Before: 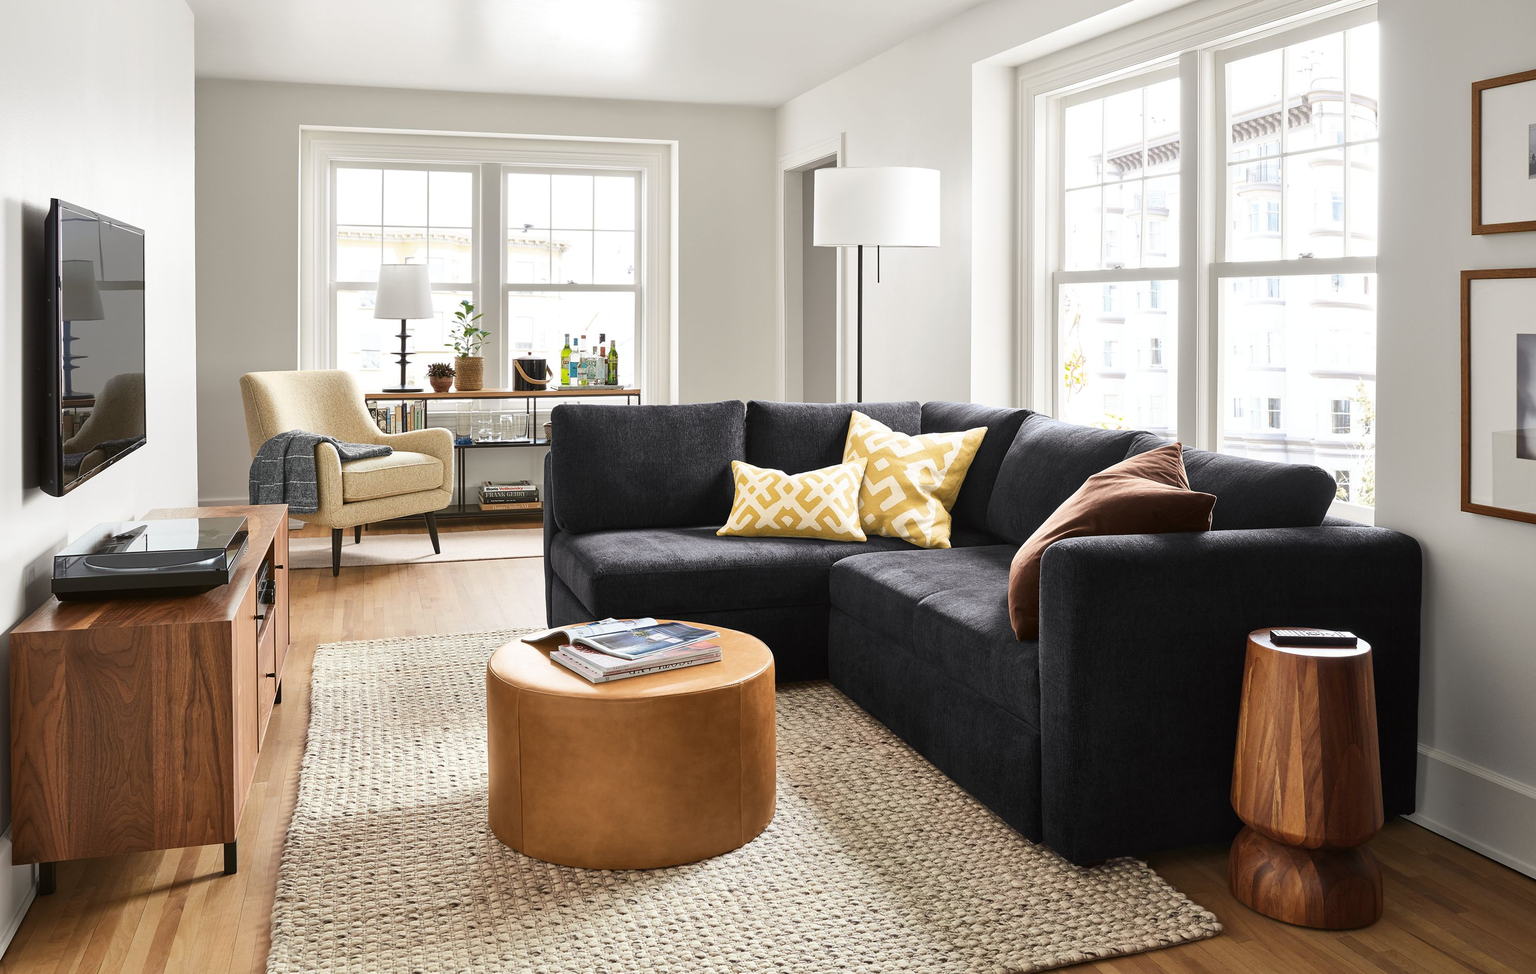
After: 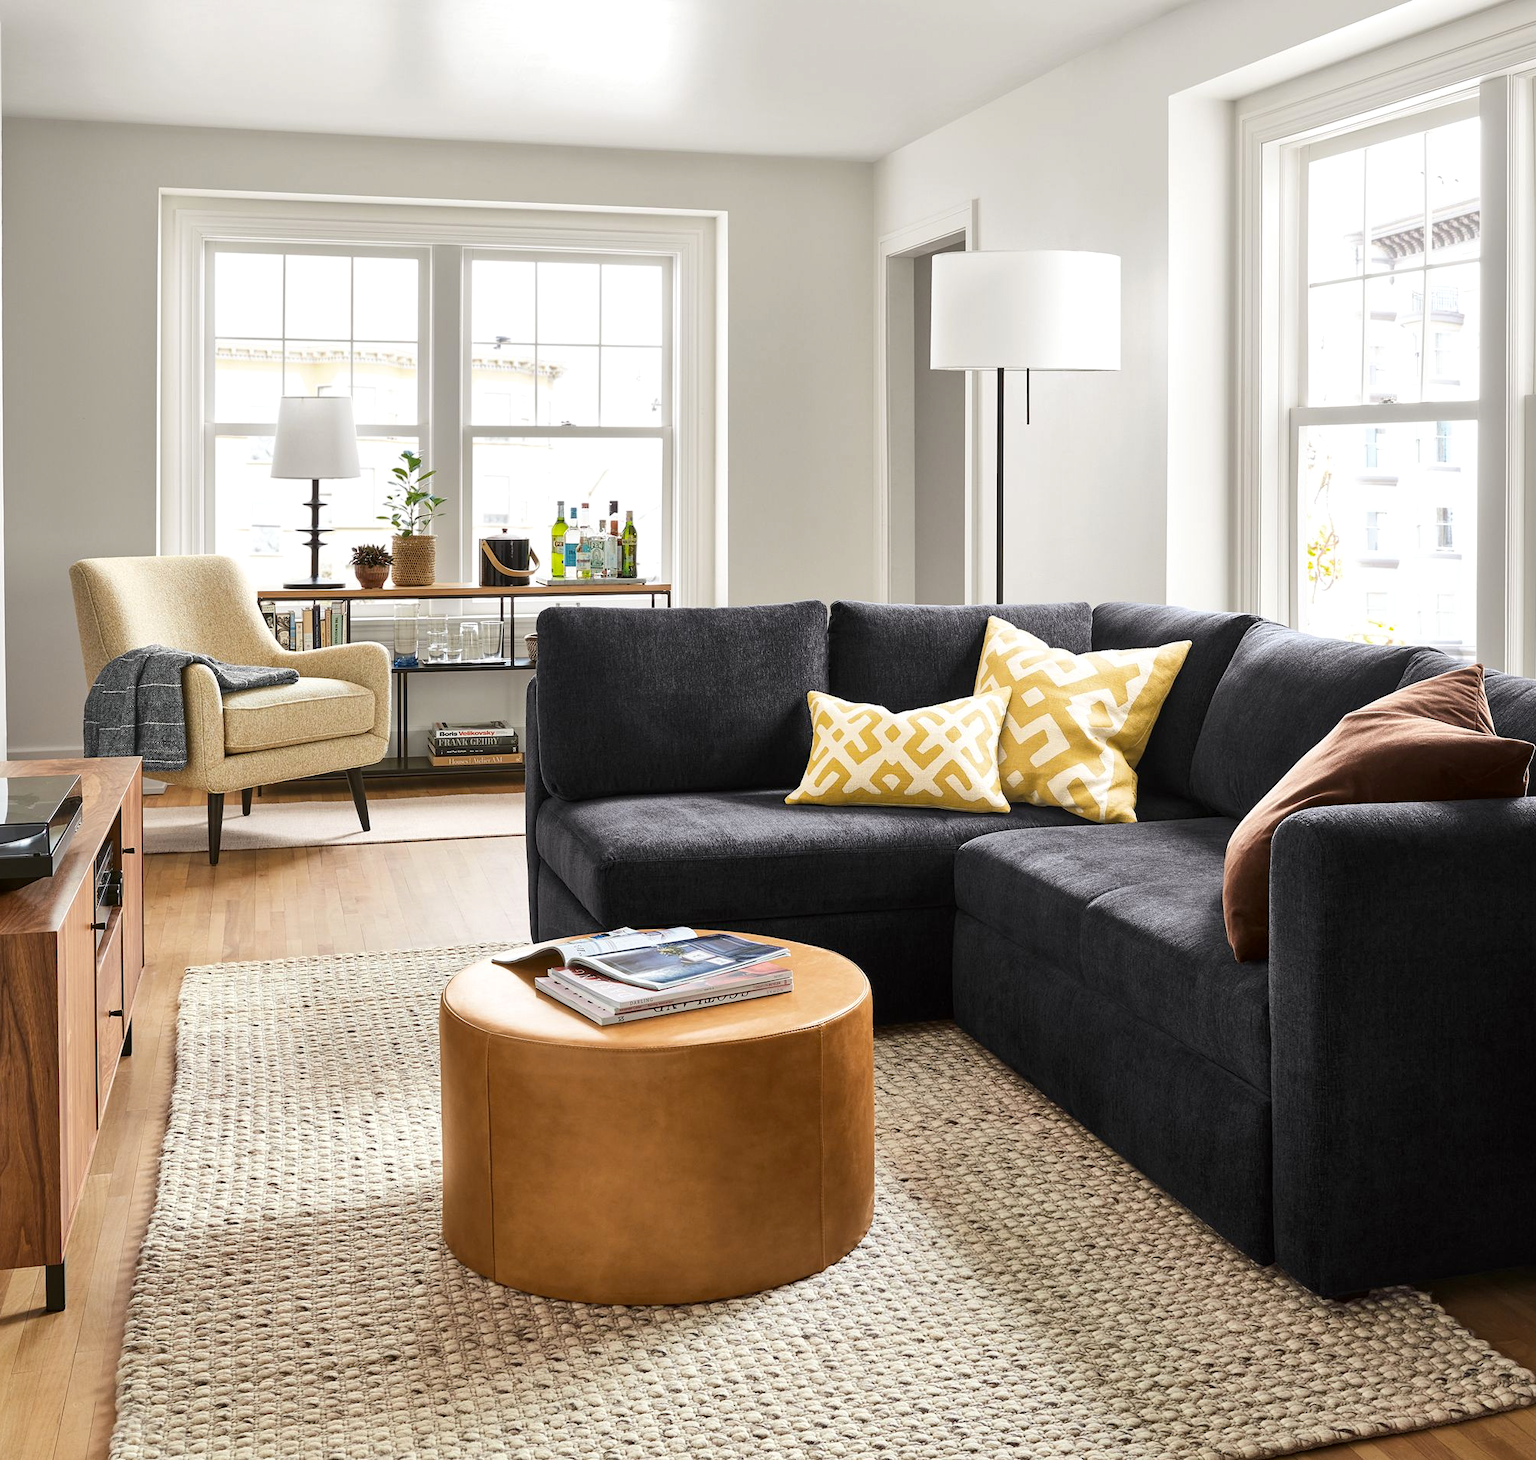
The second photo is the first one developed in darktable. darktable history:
contrast brightness saturation: contrast 0.01, saturation -0.05
local contrast: highlights 100%, shadows 100%, detail 120%, midtone range 0.2
color balance: output saturation 110%
crop and rotate: left 12.648%, right 20.685%
